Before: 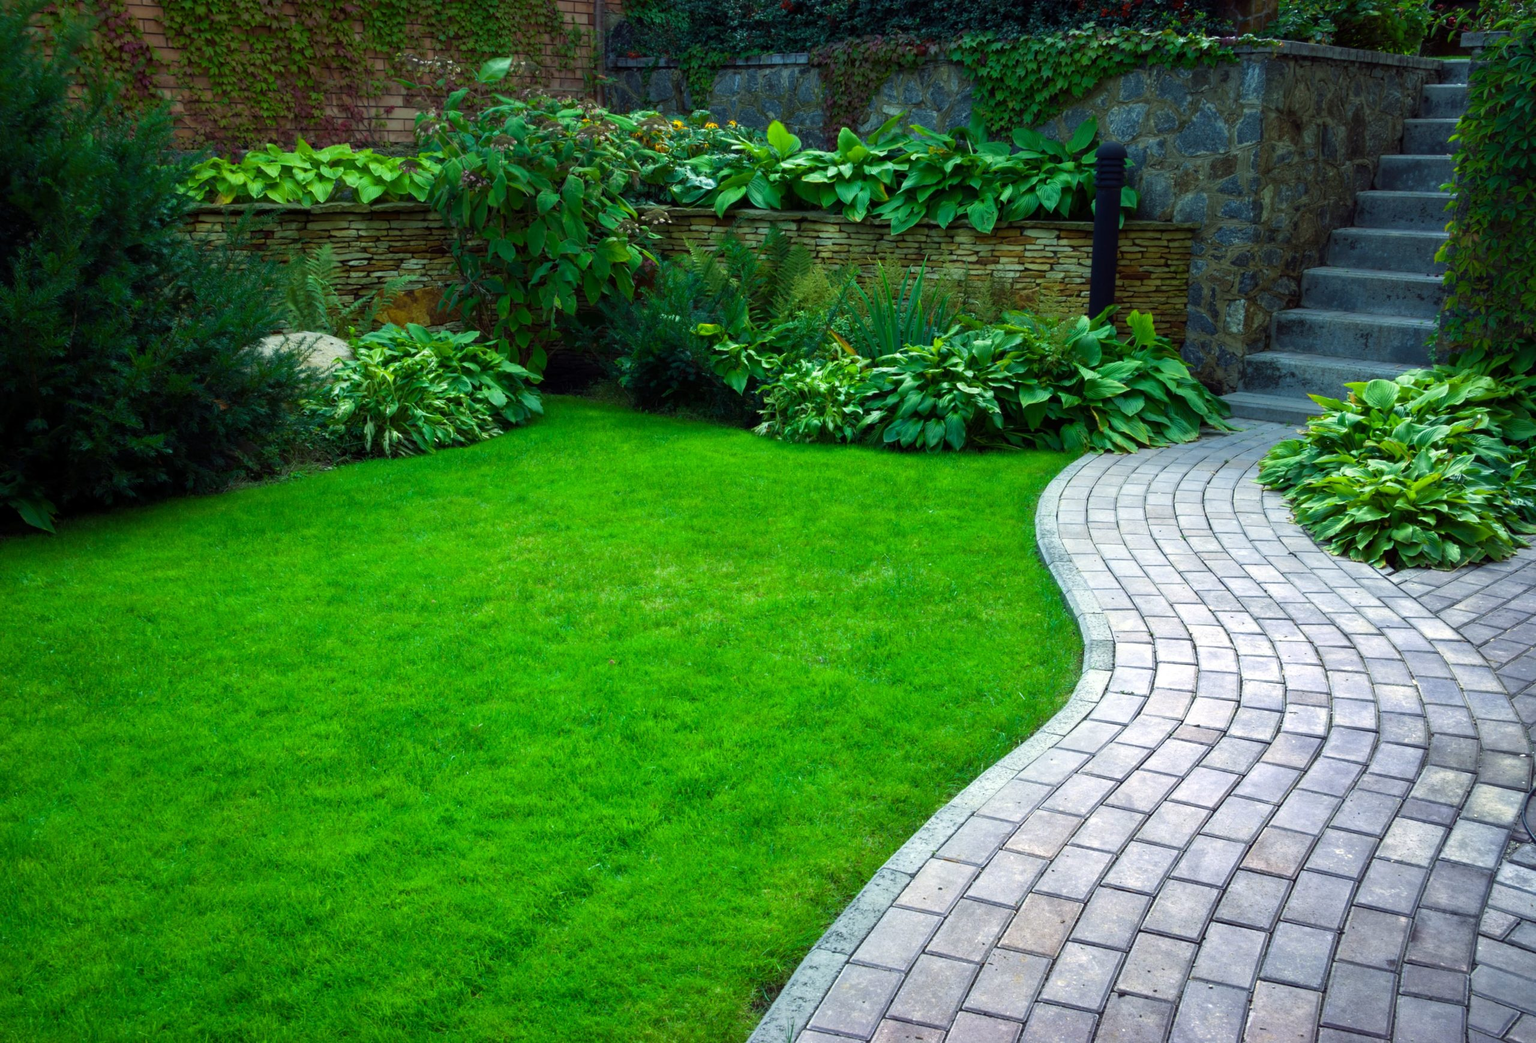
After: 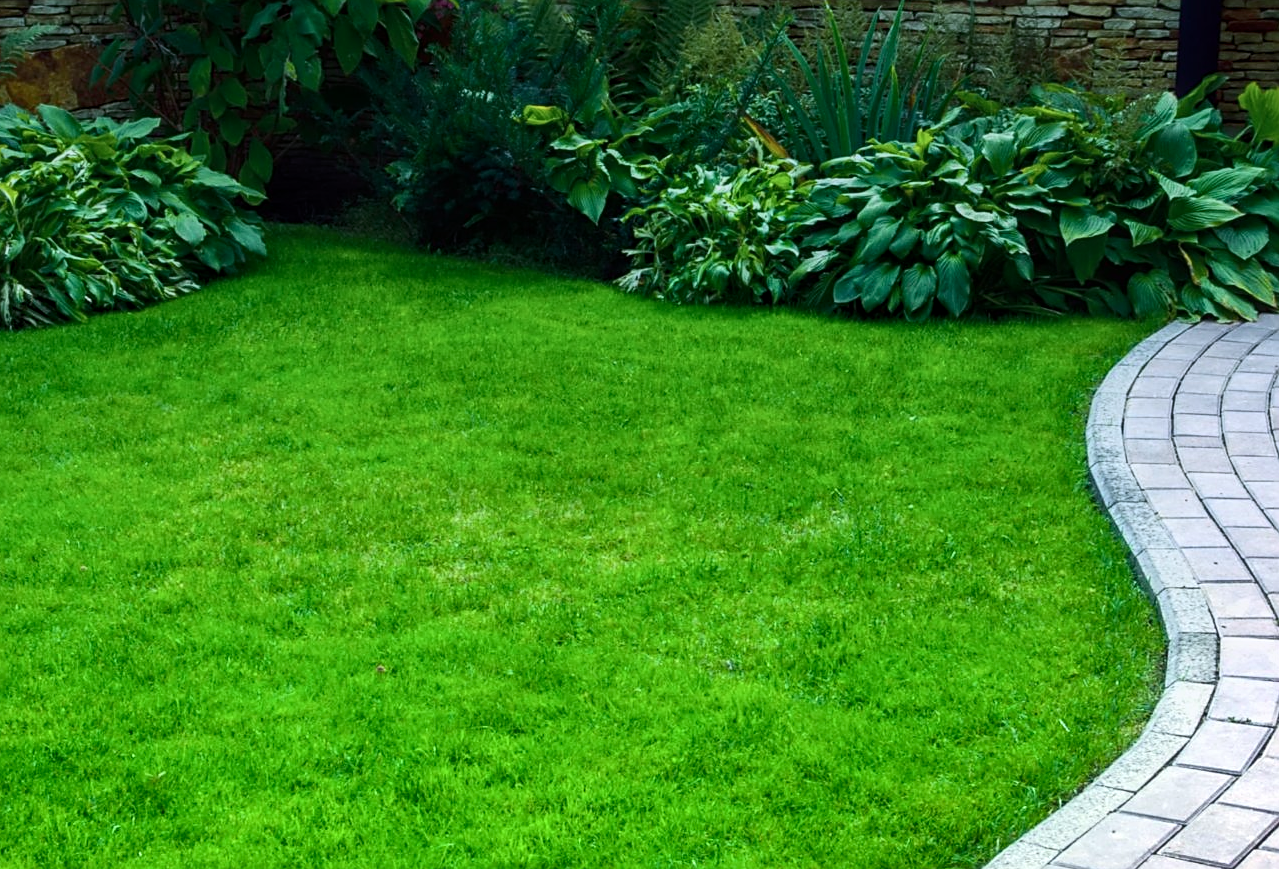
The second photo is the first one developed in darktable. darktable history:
sharpen: on, module defaults
tone curve: curves: ch0 [(0, 0.023) (0.217, 0.19) (0.754, 0.801) (1, 0.977)]; ch1 [(0, 0) (0.392, 0.398) (0.5, 0.5) (0.521, 0.529) (0.56, 0.592) (1, 1)]; ch2 [(0, 0) (0.5, 0.5) (0.579, 0.561) (0.65, 0.657) (1, 1)], color space Lab, independent channels, preserve colors none
crop: left 25%, top 25%, right 25%, bottom 25%
graduated density: hue 238.83°, saturation 50%
local contrast: on, module defaults
